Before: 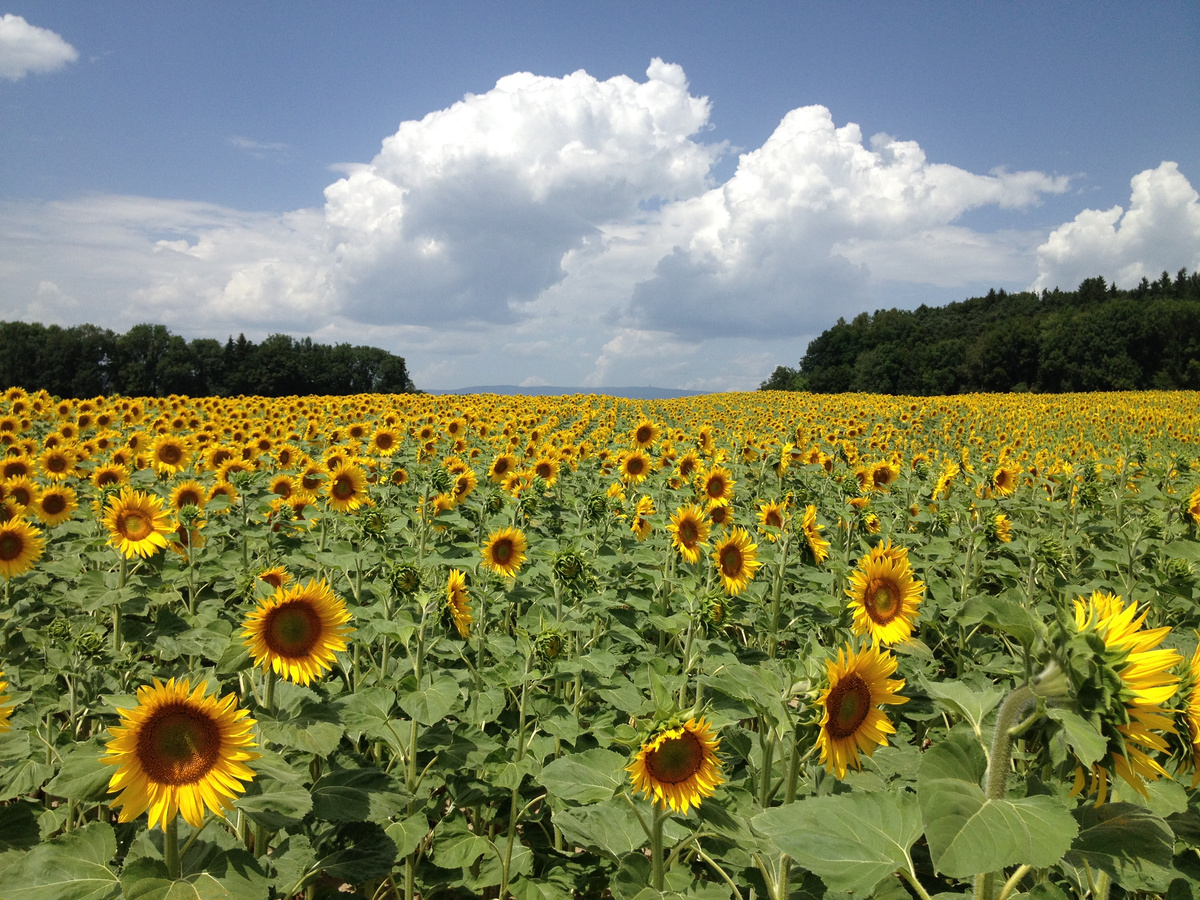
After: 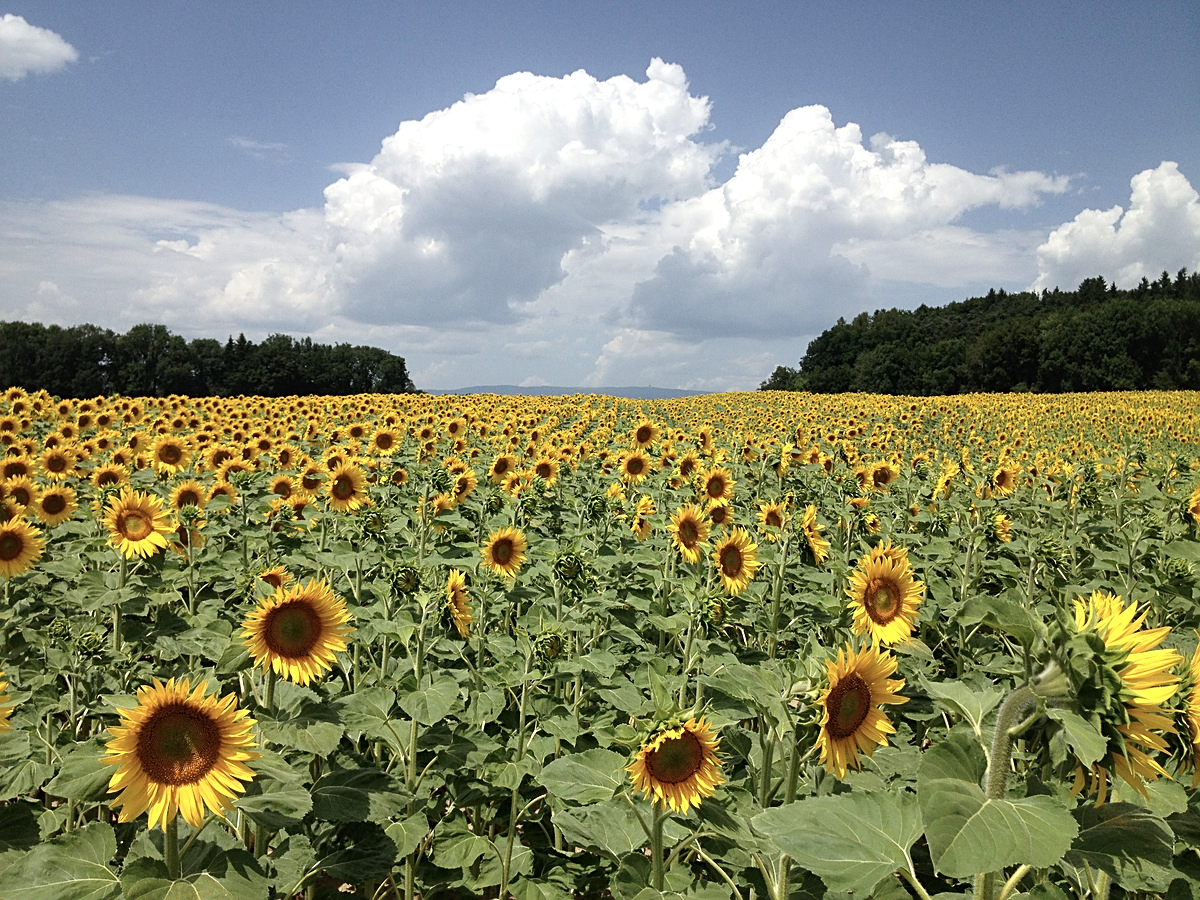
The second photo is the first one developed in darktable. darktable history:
exposure: exposure 0.085 EV, compensate highlight preservation false
sharpen: amount 0.494
contrast brightness saturation: contrast 0.109, saturation -0.16
